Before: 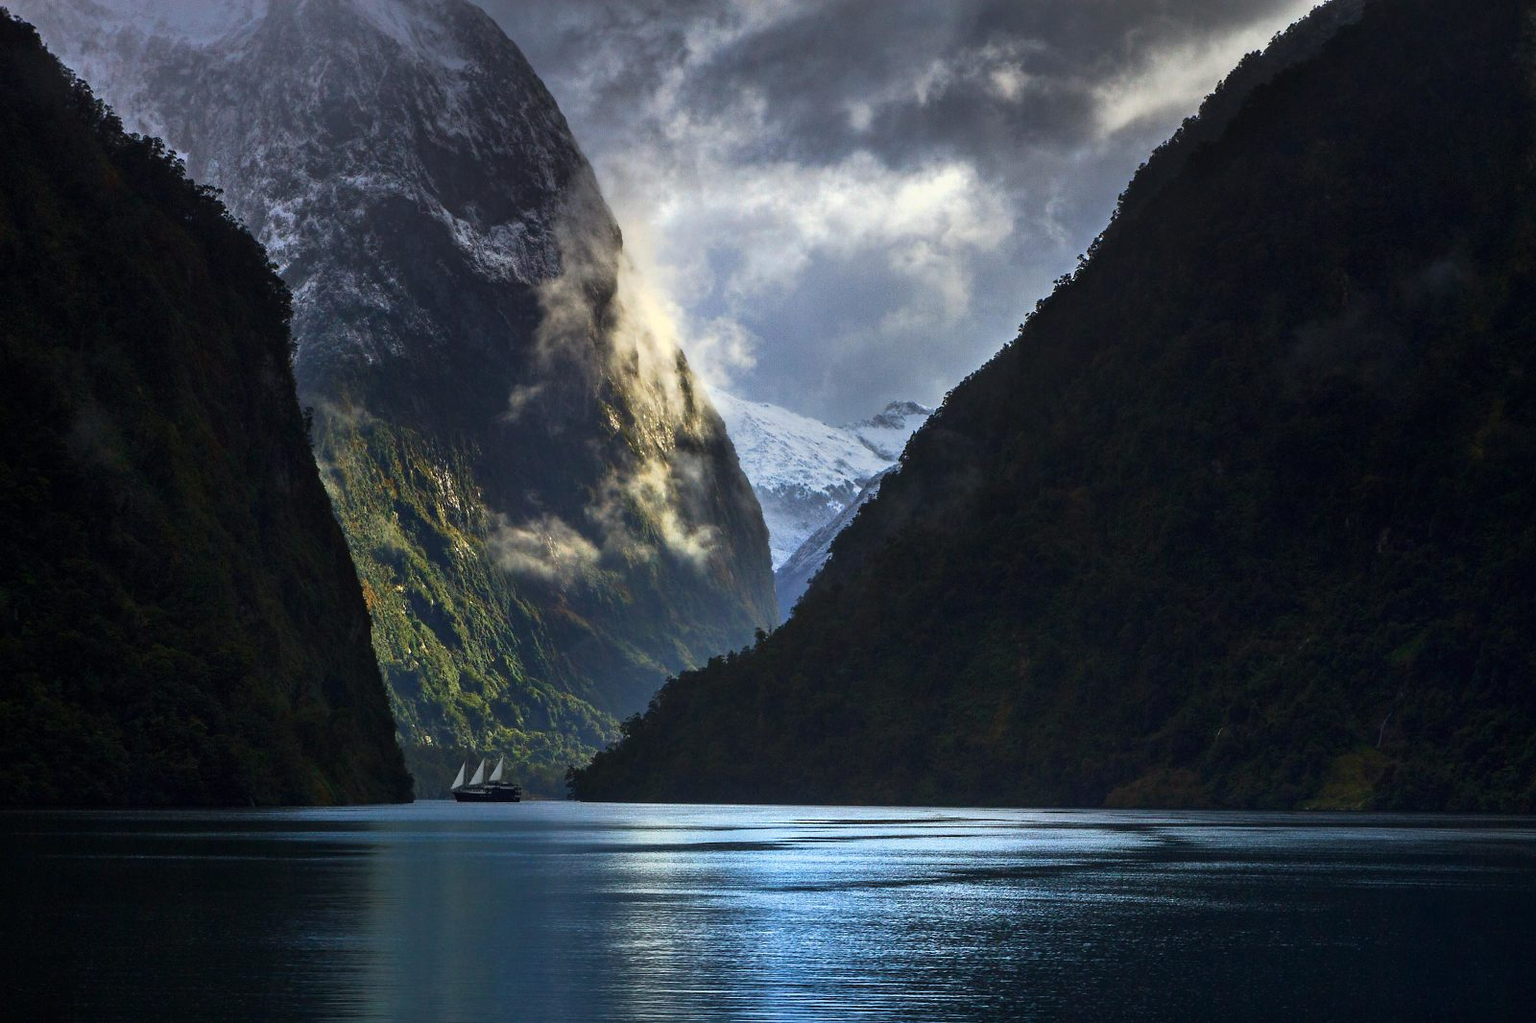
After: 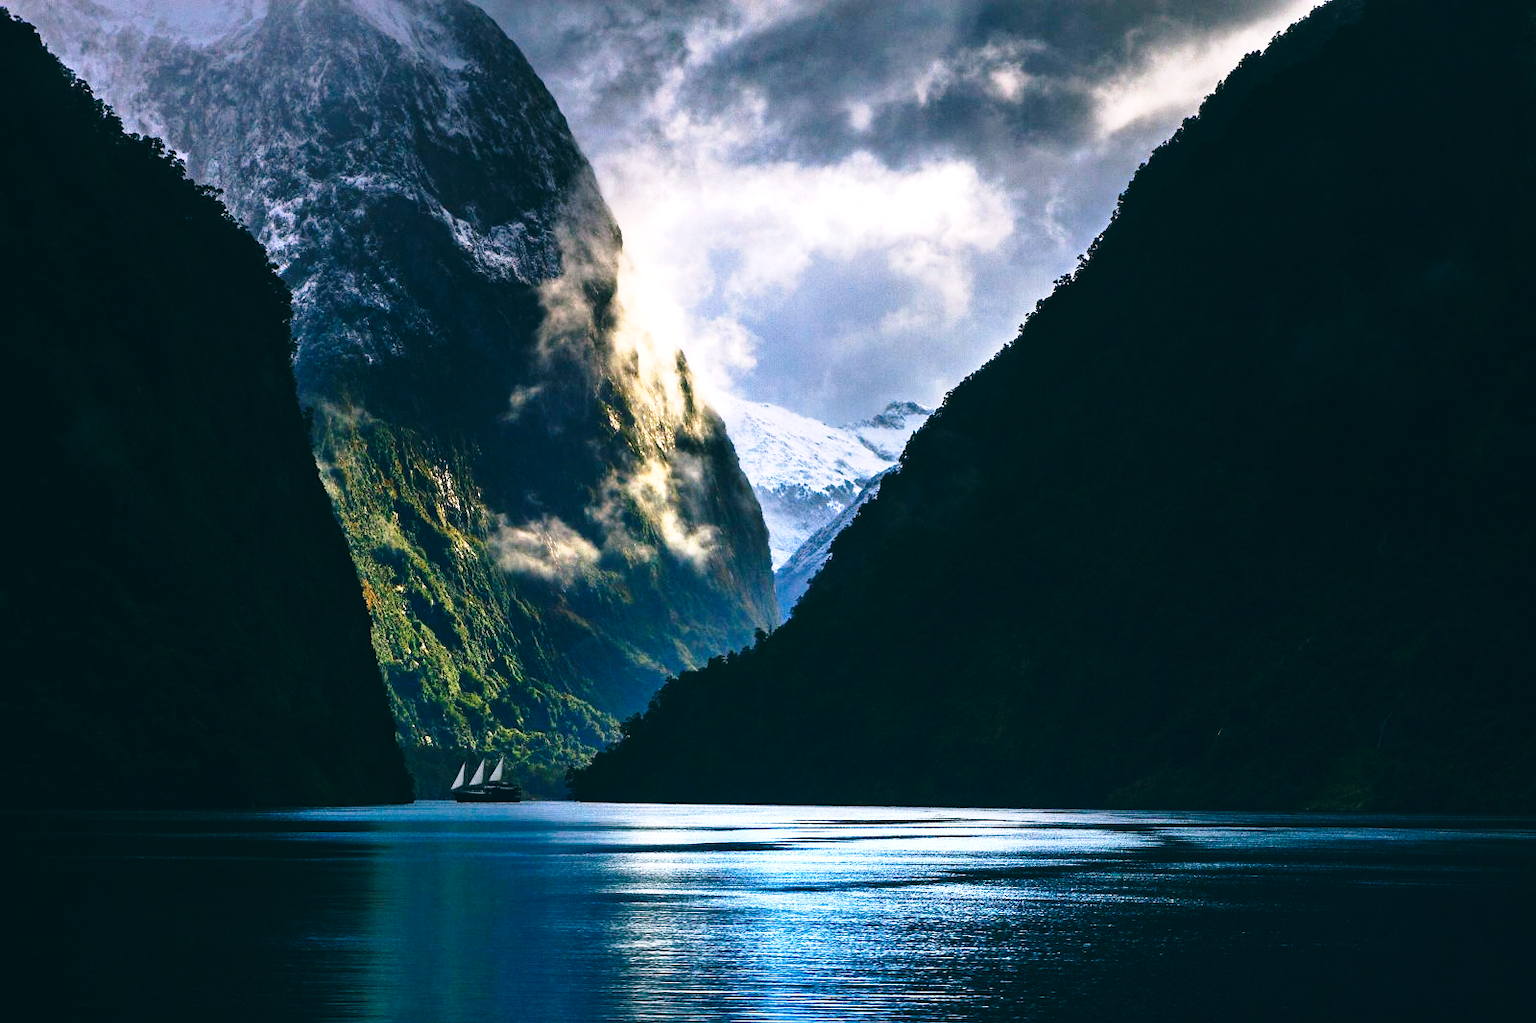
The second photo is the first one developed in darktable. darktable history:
color balance: lift [1.016, 0.983, 1, 1.017], gamma [0.78, 1.018, 1.043, 0.957], gain [0.786, 1.063, 0.937, 1.017], input saturation 118.26%, contrast 13.43%, contrast fulcrum 21.62%, output saturation 82.76%
exposure: exposure 0.6 EV, compensate highlight preservation false
base curve: curves: ch0 [(0, 0) (0.028, 0.03) (0.121, 0.232) (0.46, 0.748) (0.859, 0.968) (1, 1)], preserve colors none
